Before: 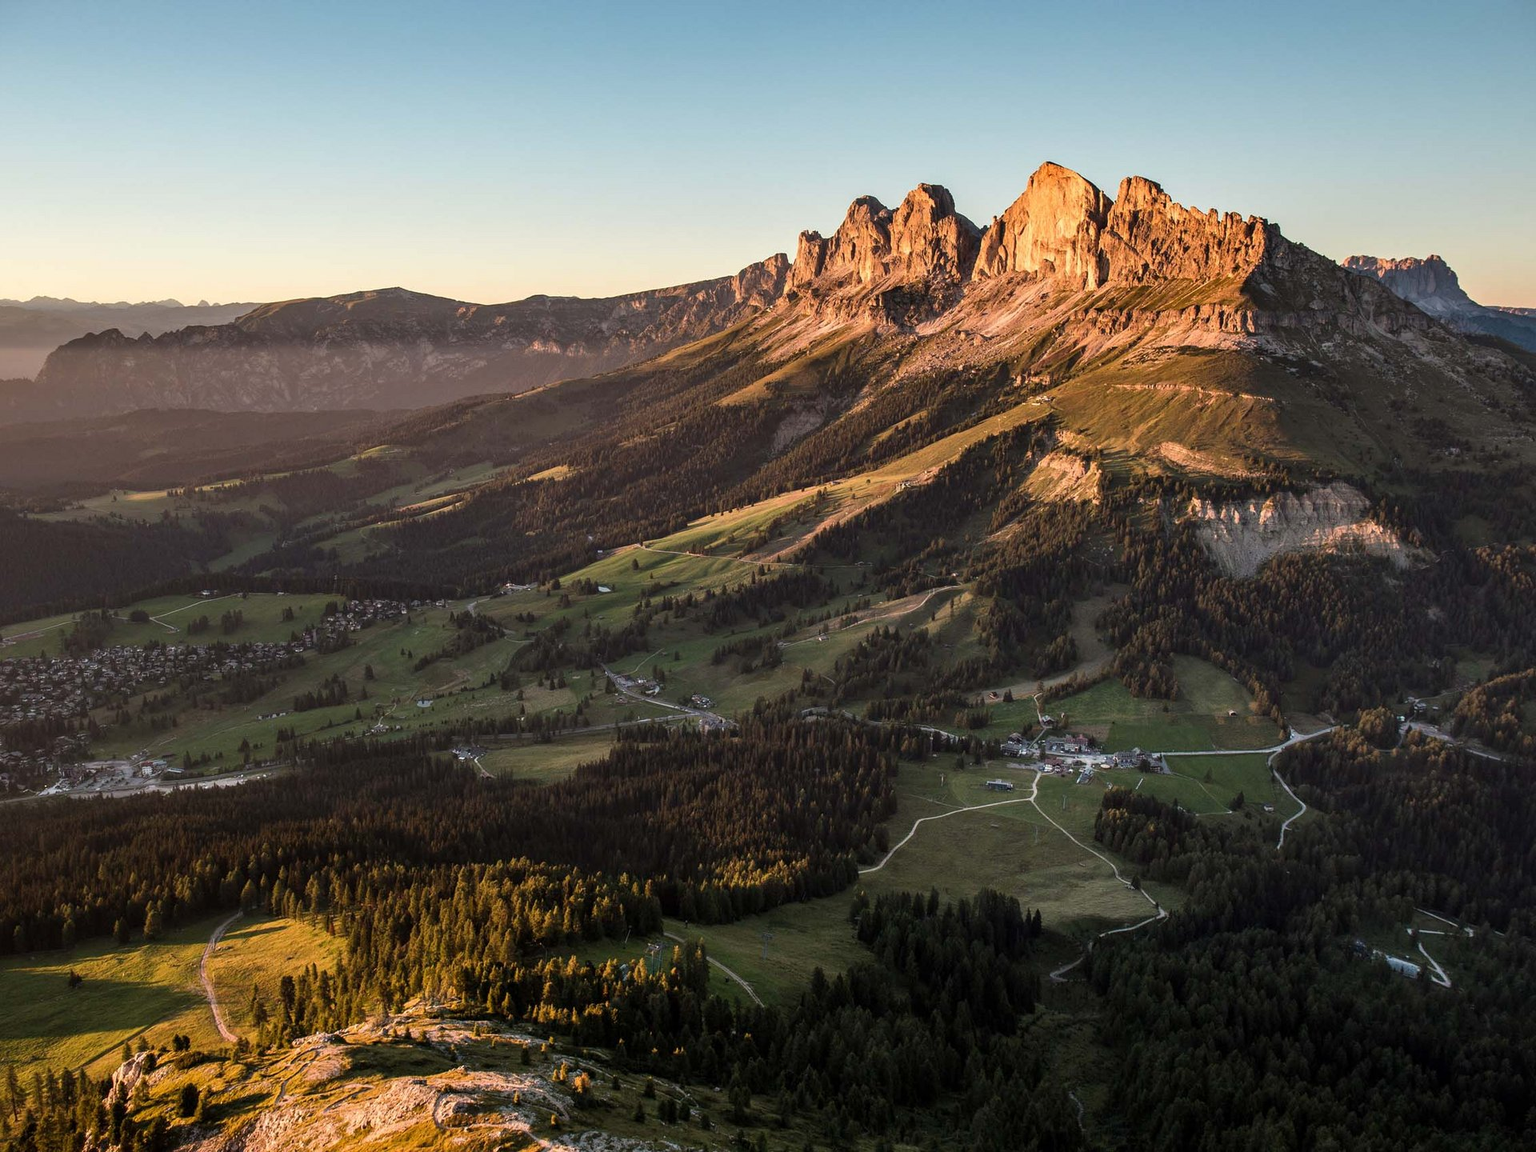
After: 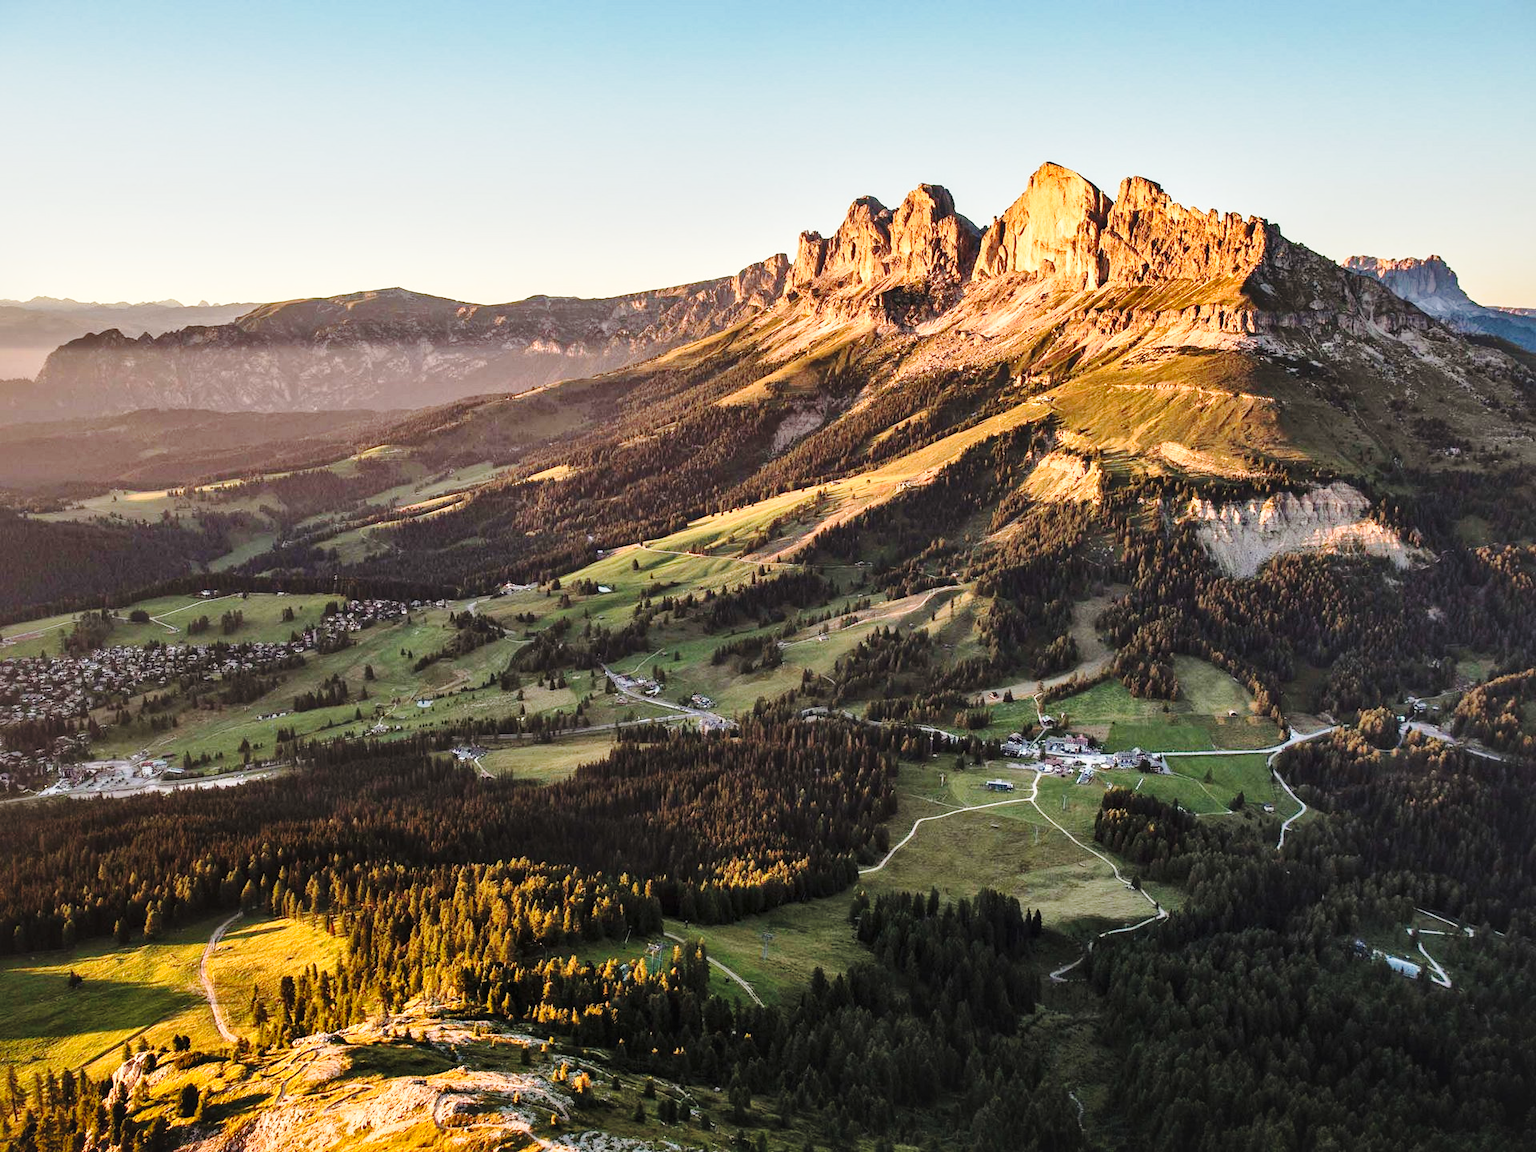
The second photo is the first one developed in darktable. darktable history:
base curve: curves: ch0 [(0, 0) (0.028, 0.03) (0.121, 0.232) (0.46, 0.748) (0.859, 0.968) (1, 1)], preserve colors none
local contrast: mode bilateral grid, contrast 25, coarseness 59, detail 151%, midtone range 0.2
exposure: exposure 0.128 EV, compensate highlight preservation false
contrast brightness saturation: contrast -0.093, brightness 0.047, saturation 0.075
